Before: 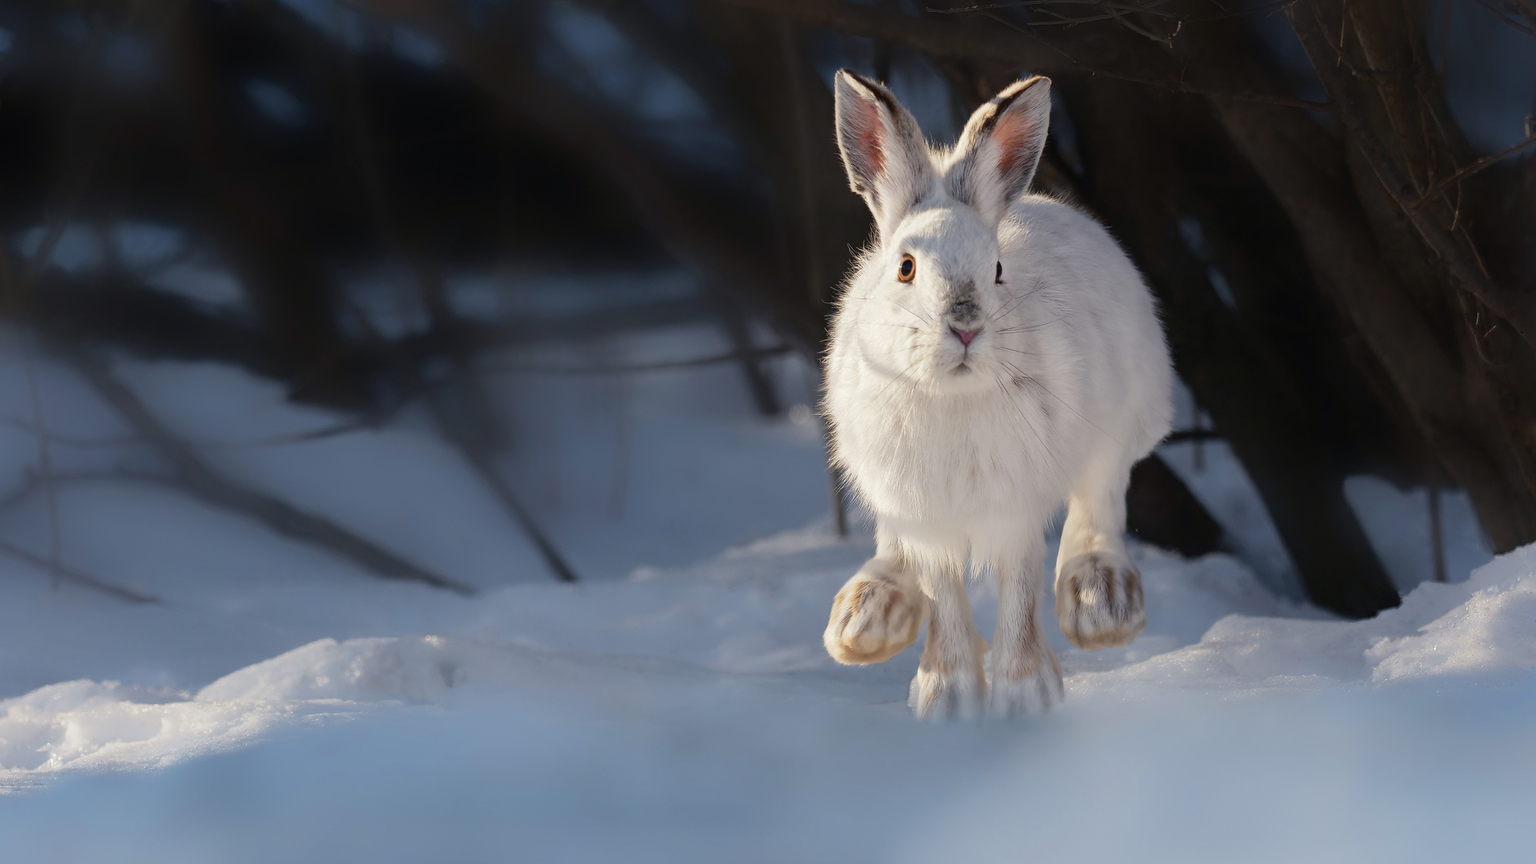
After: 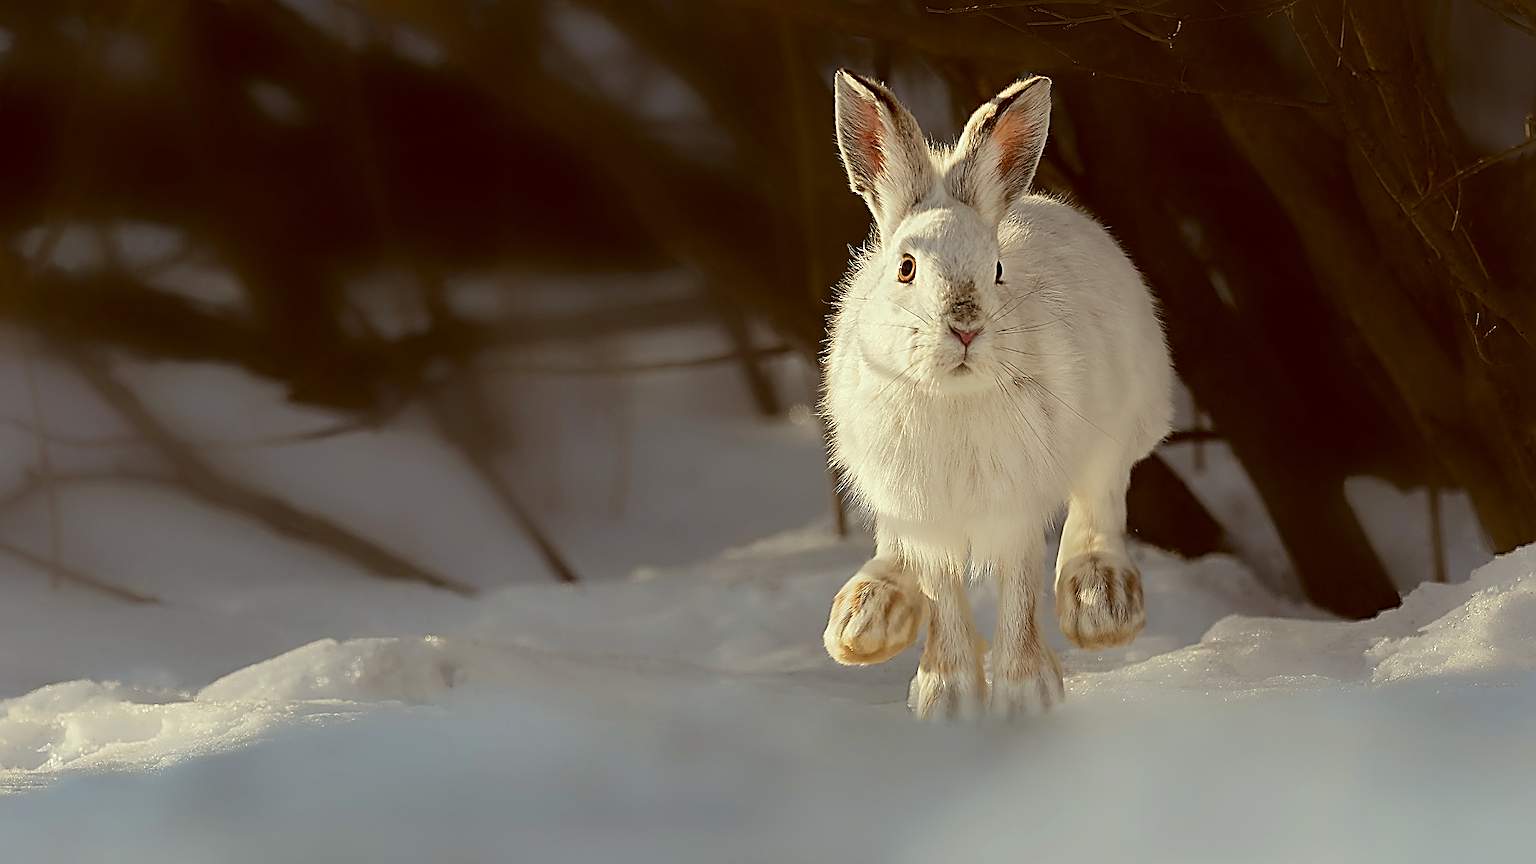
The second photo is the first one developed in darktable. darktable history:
sharpen: amount 1.861
color correction: highlights a* -5.3, highlights b* 9.8, shadows a* 9.8, shadows b* 24.26
